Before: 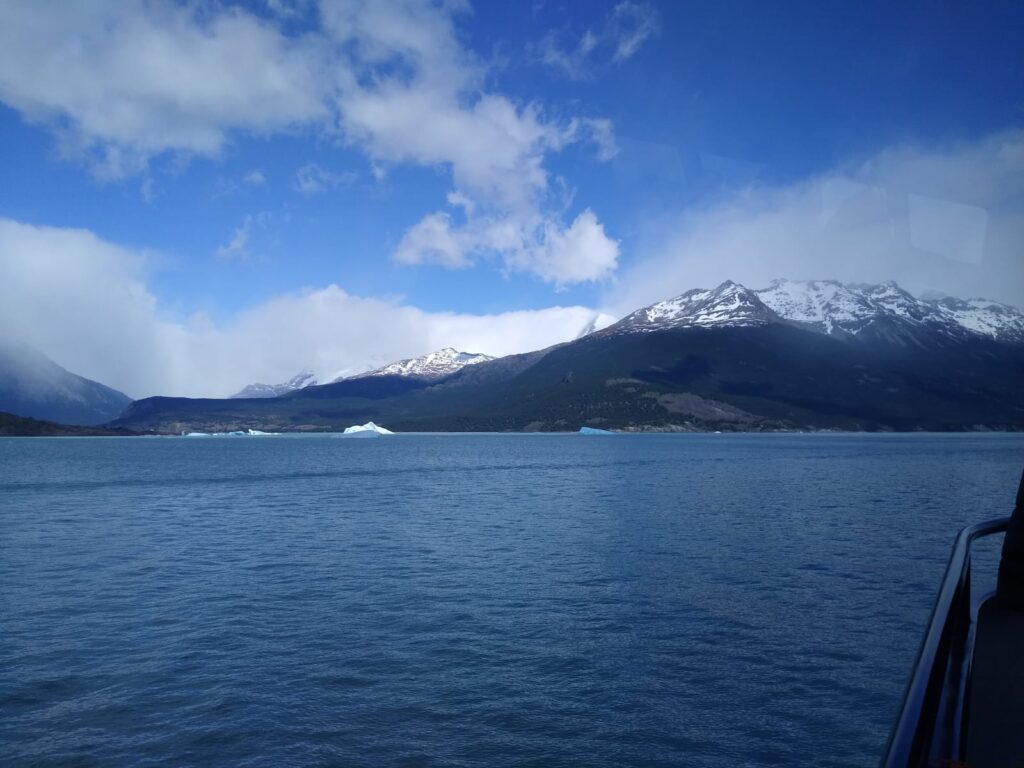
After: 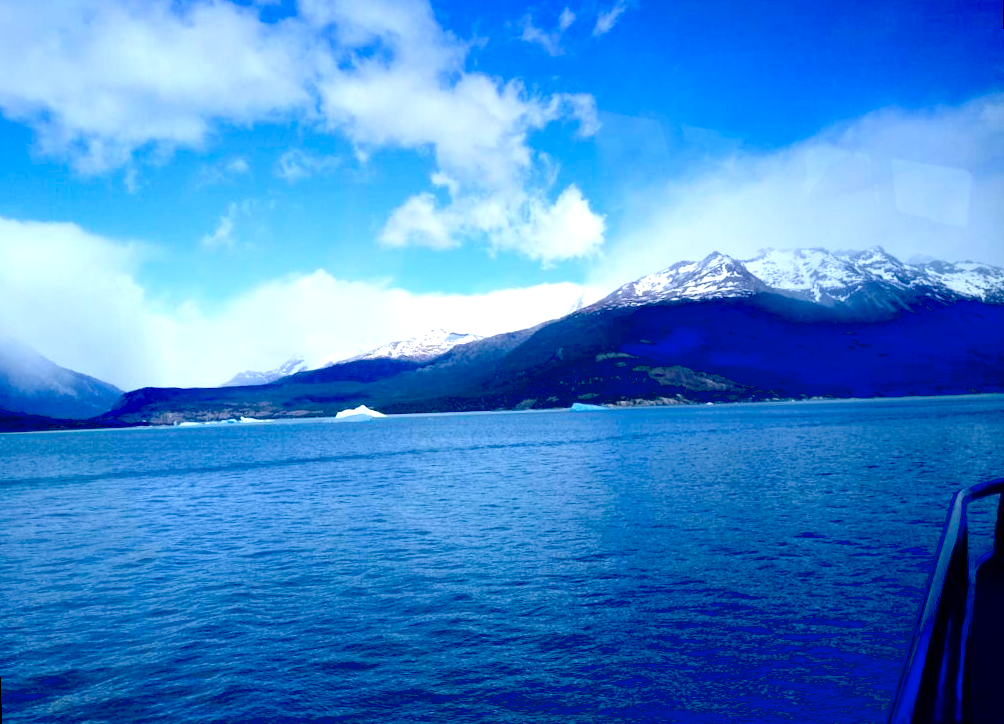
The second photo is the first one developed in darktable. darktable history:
exposure: black level correction 0.035, exposure 0.9 EV, compensate highlight preservation false
rotate and perspective: rotation -2°, crop left 0.022, crop right 0.978, crop top 0.049, crop bottom 0.951
contrast brightness saturation: contrast 0.07, brightness 0.08, saturation 0.18
